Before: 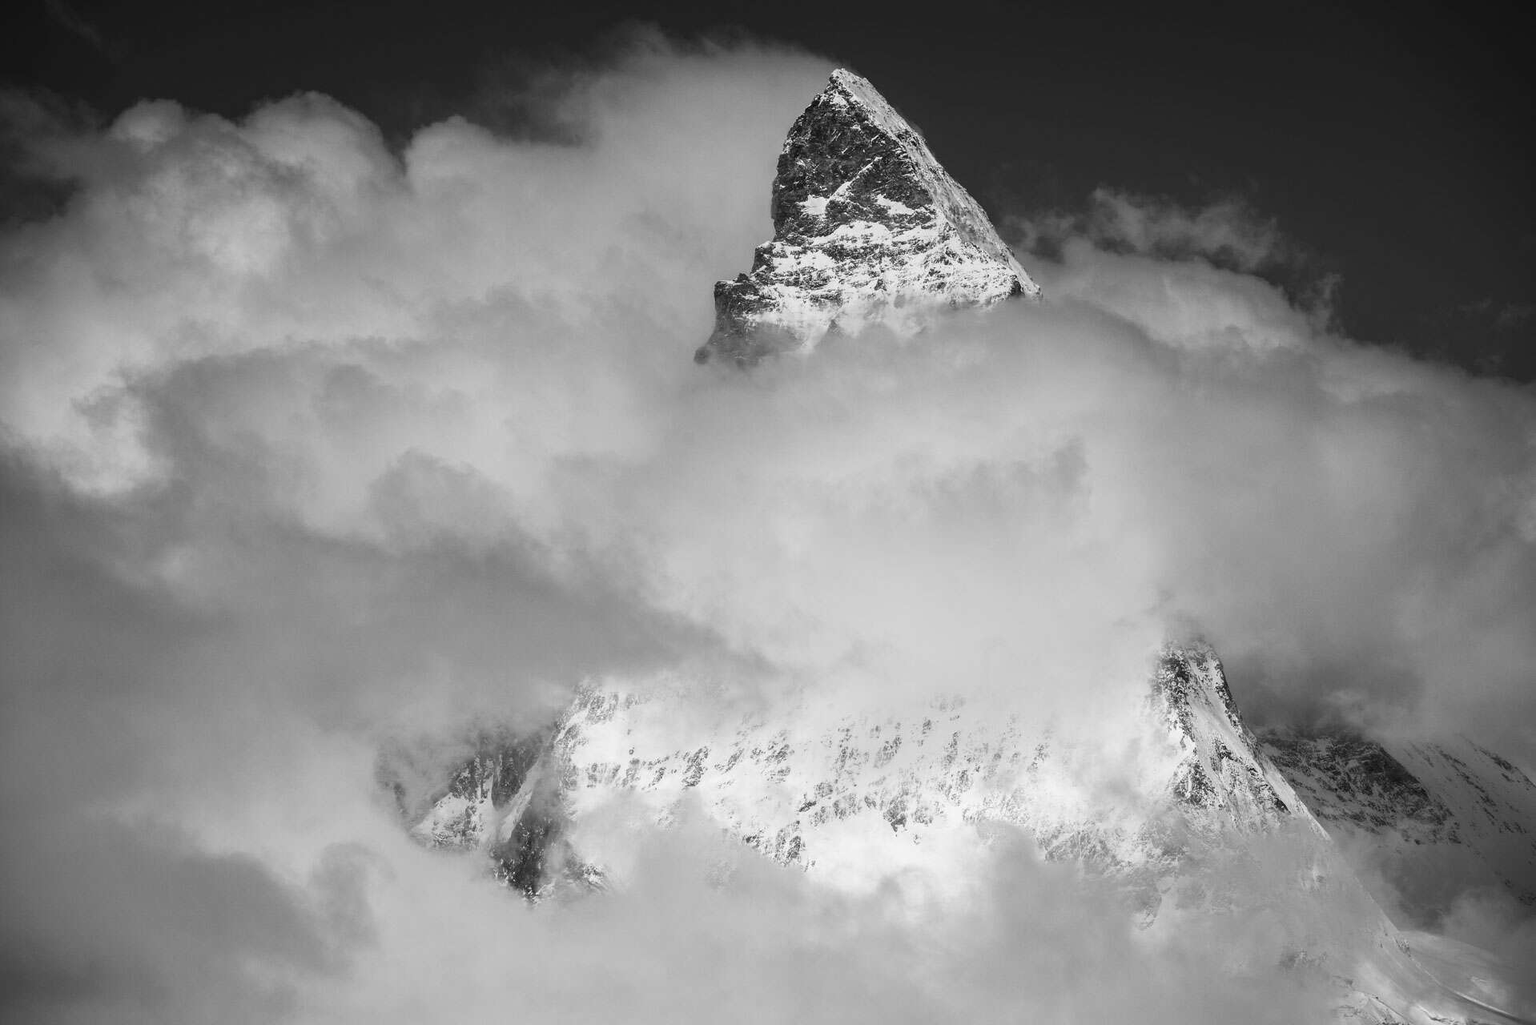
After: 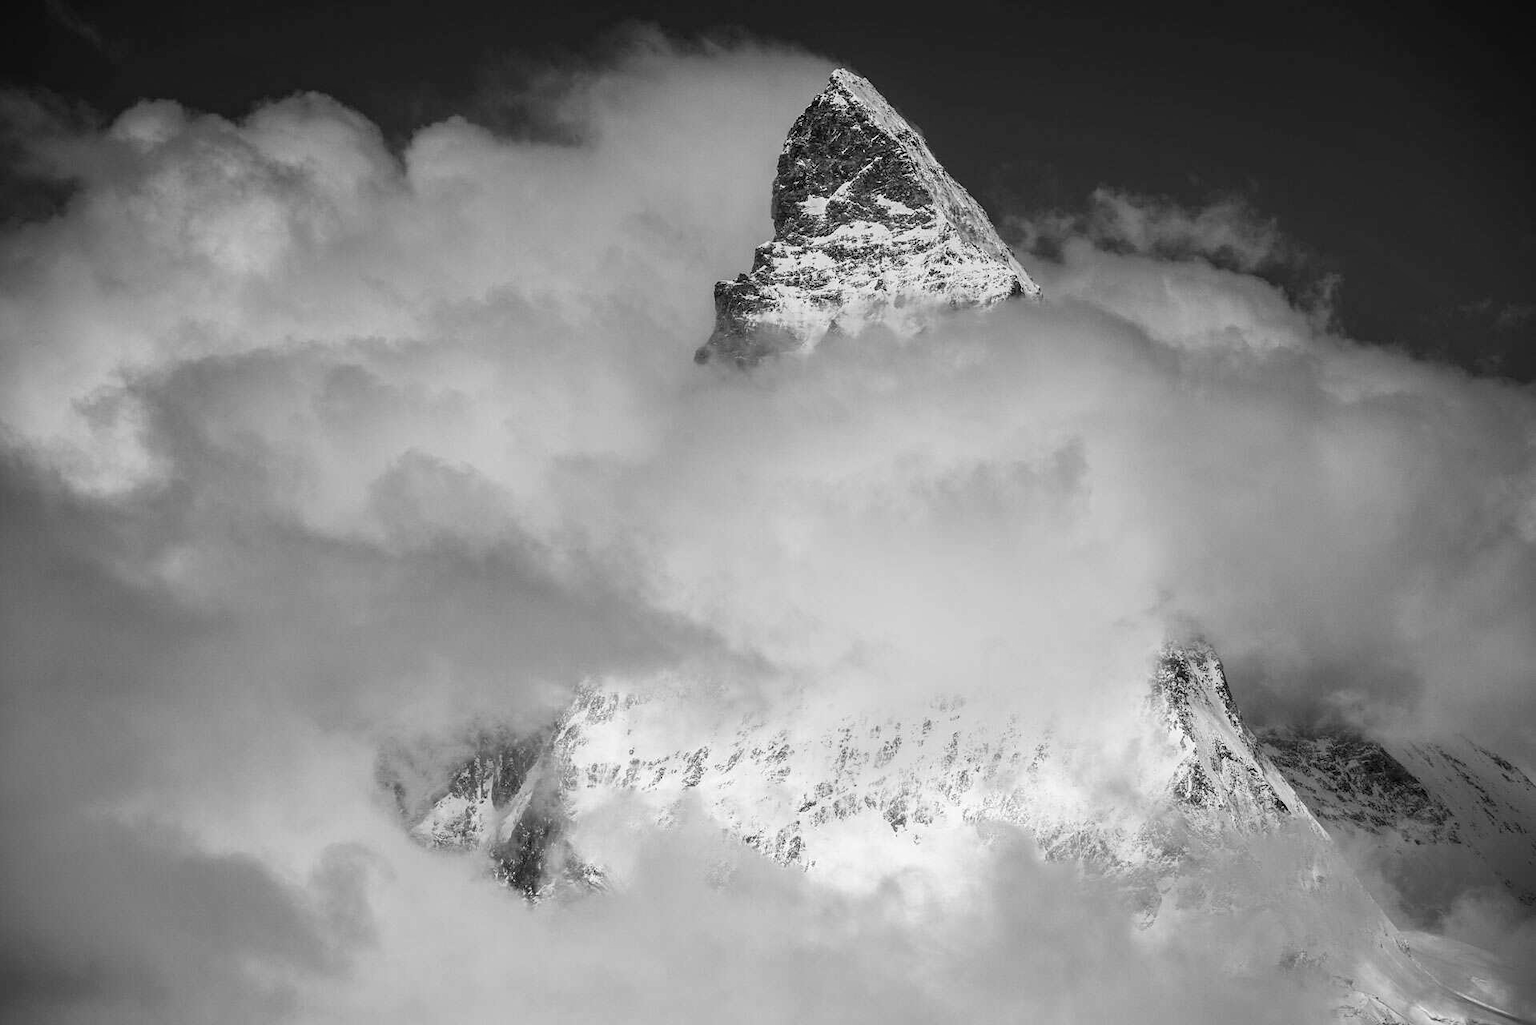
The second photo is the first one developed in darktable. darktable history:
sharpen: amount 0.2
local contrast: detail 110%
